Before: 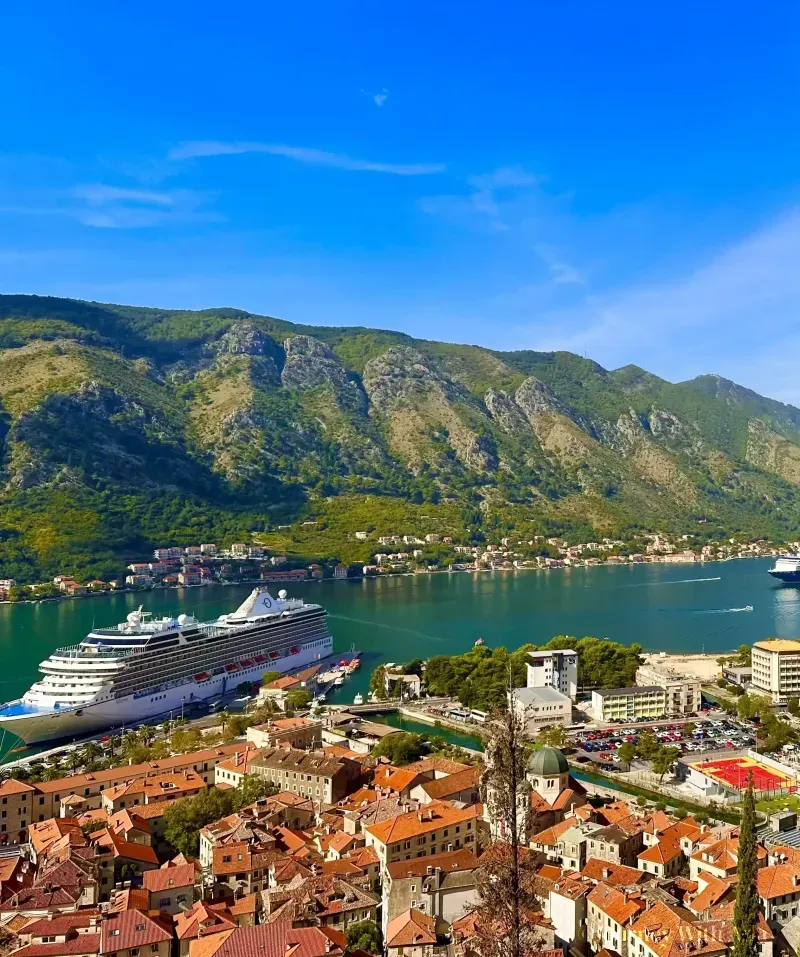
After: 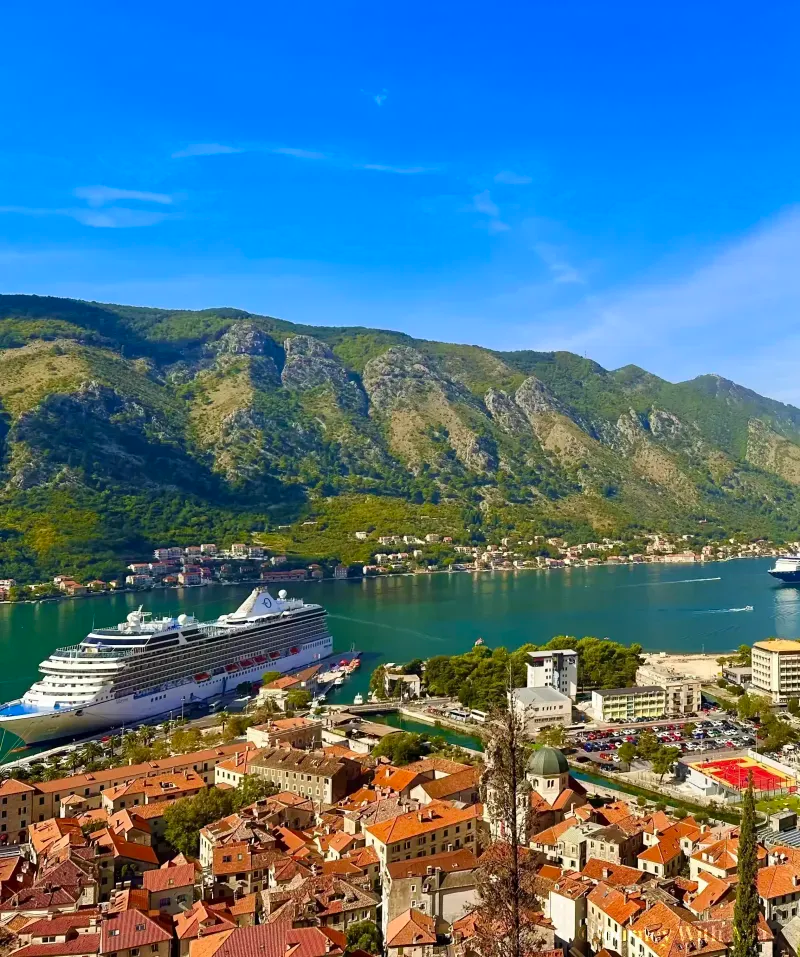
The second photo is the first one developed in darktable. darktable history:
color correction: highlights b* 0.035, saturation 1.08
